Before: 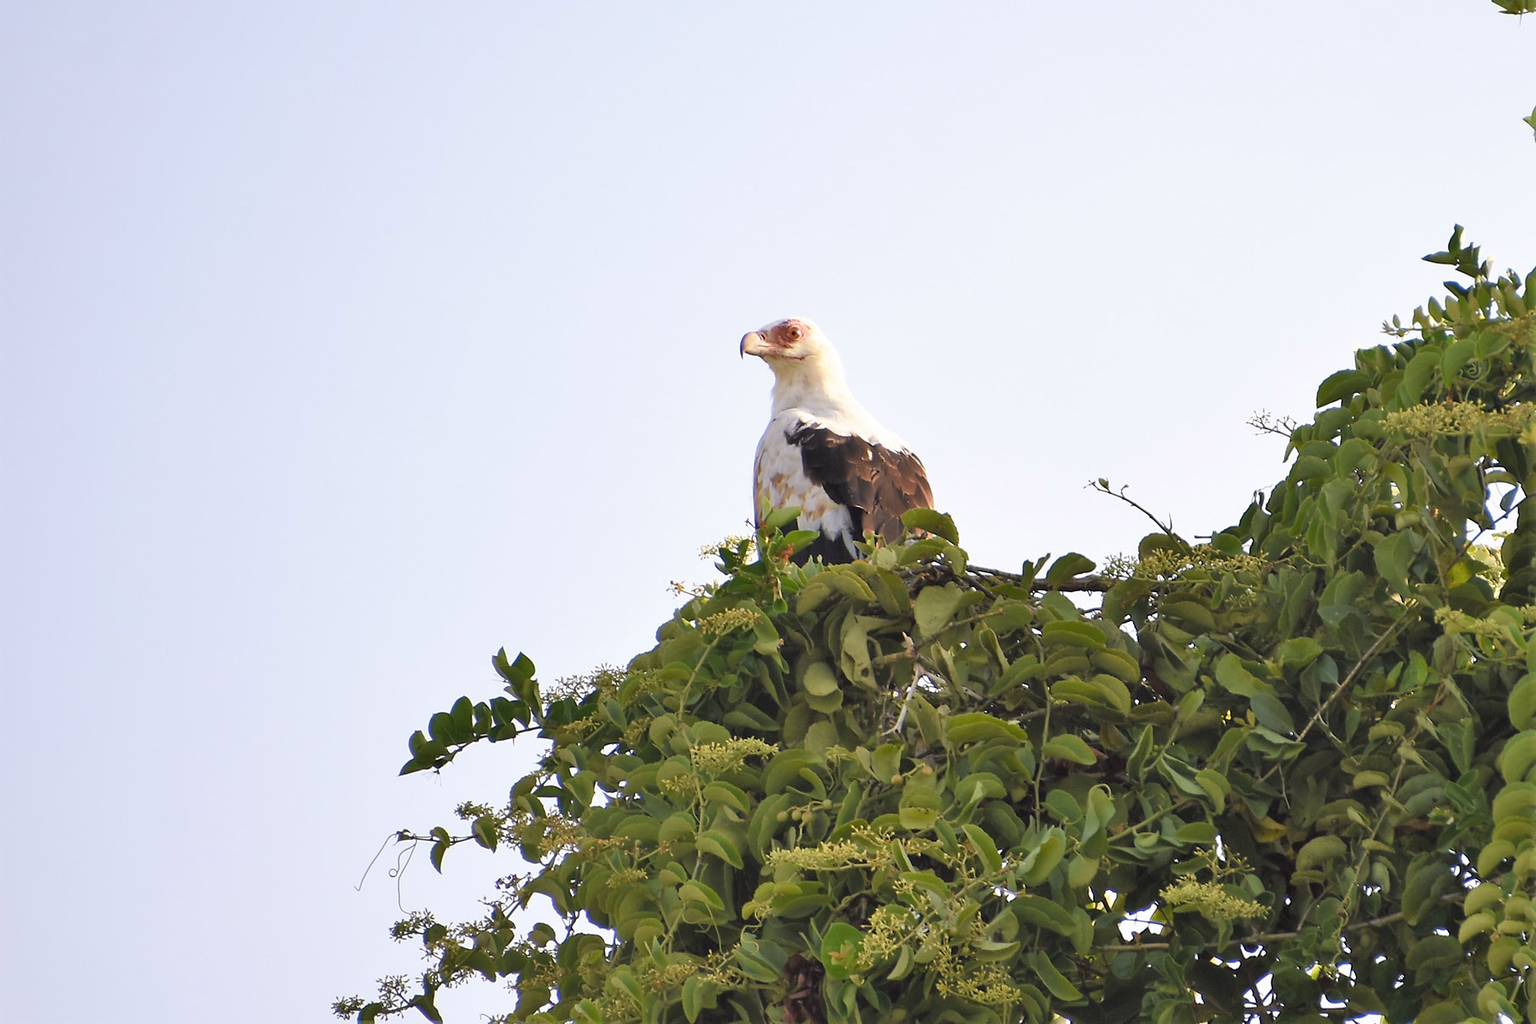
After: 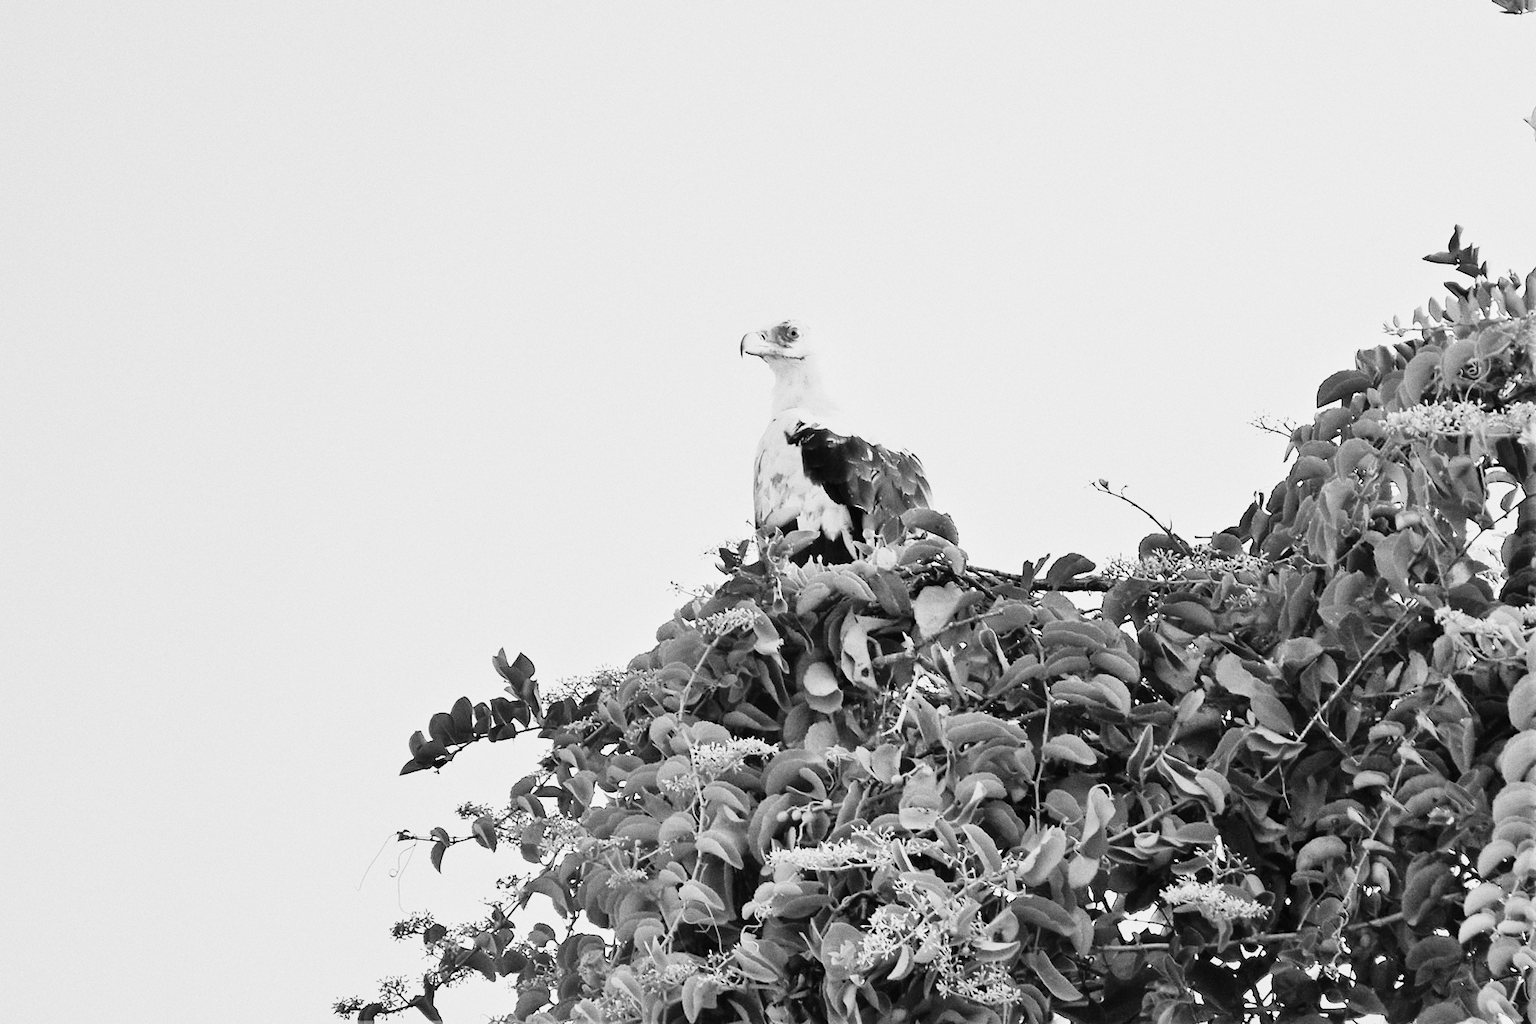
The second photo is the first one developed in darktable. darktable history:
monochrome: a -74.22, b 78.2
rgb curve: curves: ch0 [(0, 0) (0.21, 0.15) (0.24, 0.21) (0.5, 0.75) (0.75, 0.96) (0.89, 0.99) (1, 1)]; ch1 [(0, 0.02) (0.21, 0.13) (0.25, 0.2) (0.5, 0.67) (0.75, 0.9) (0.89, 0.97) (1, 1)]; ch2 [(0, 0.02) (0.21, 0.13) (0.25, 0.2) (0.5, 0.67) (0.75, 0.9) (0.89, 0.97) (1, 1)], compensate middle gray true
grain: coarseness 0.09 ISO
